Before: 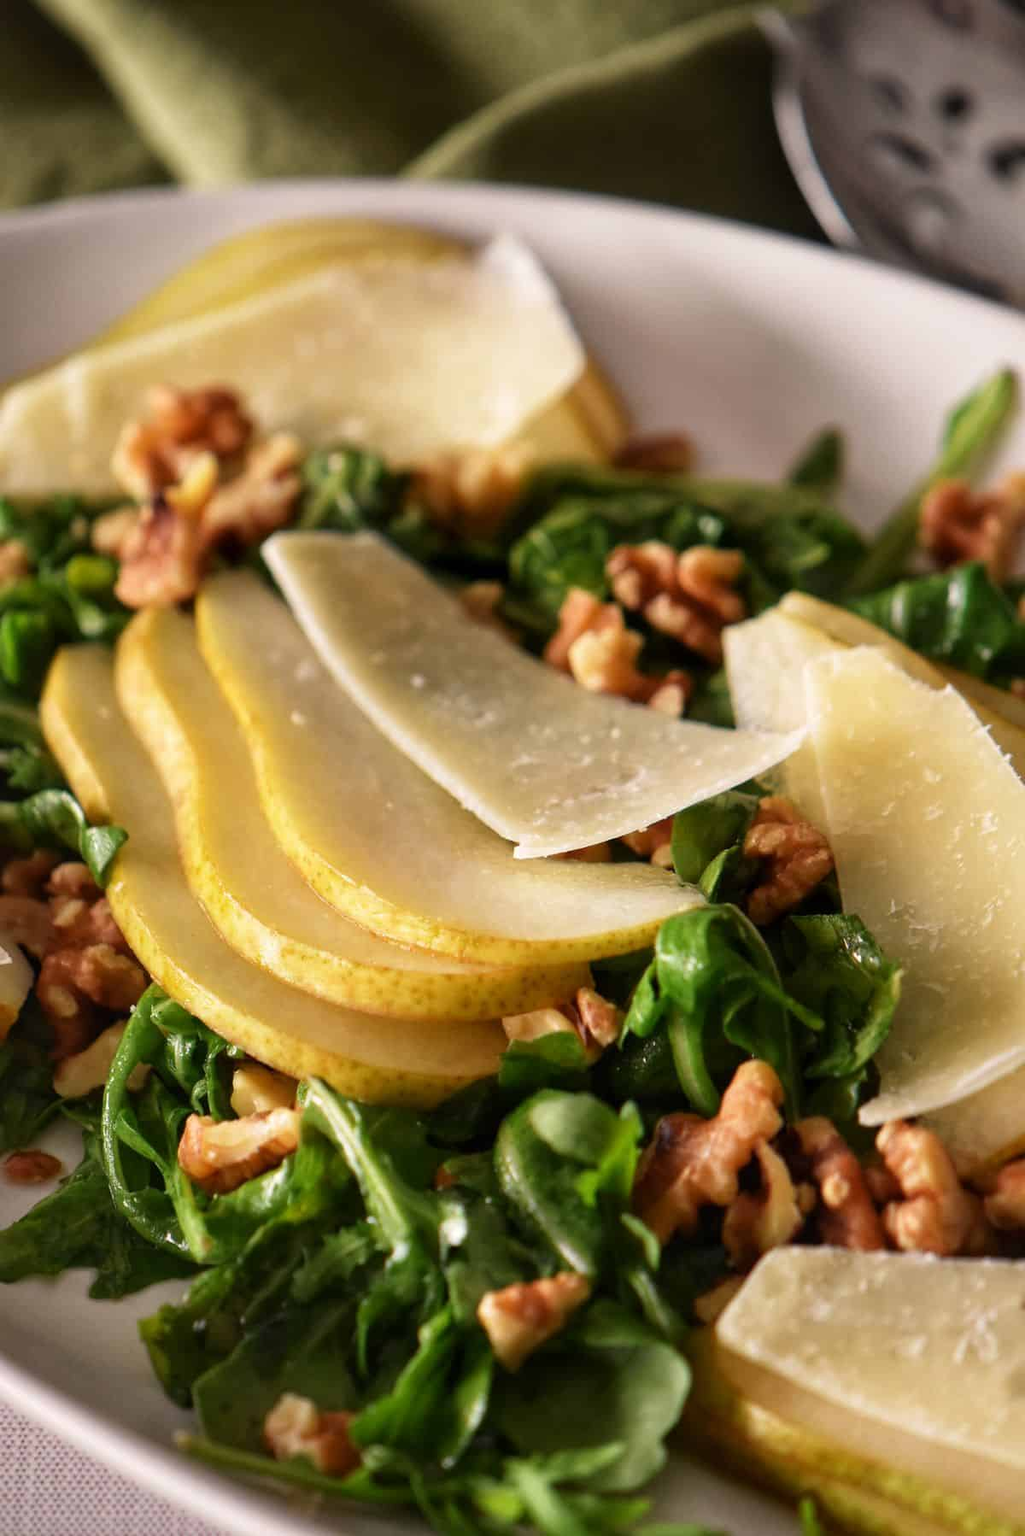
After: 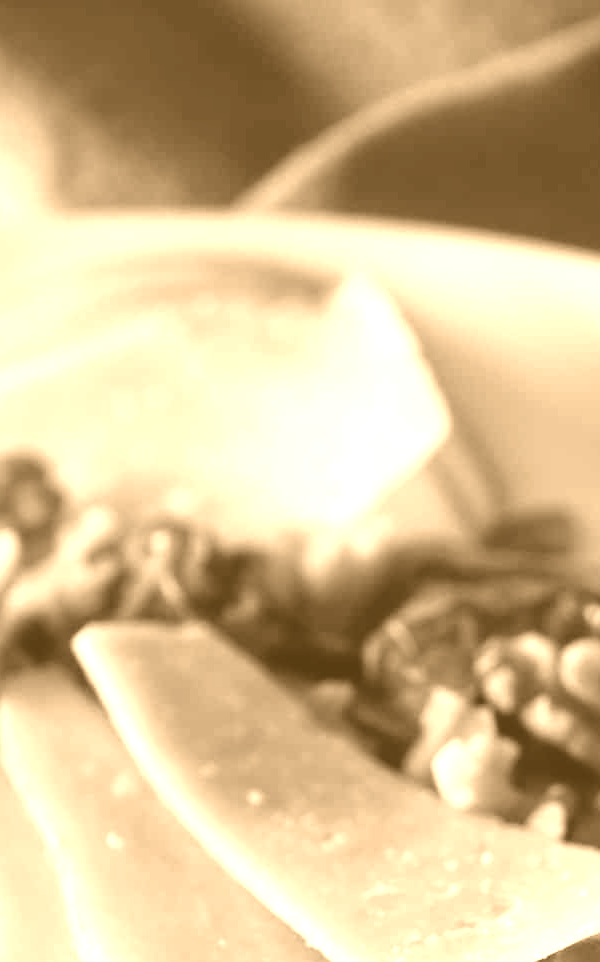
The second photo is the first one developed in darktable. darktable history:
crop: left 19.556%, right 30.401%, bottom 46.458%
colorize: hue 28.8°, source mix 100%
tone equalizer: -7 EV 0.13 EV, smoothing diameter 25%, edges refinement/feathering 10, preserve details guided filter
